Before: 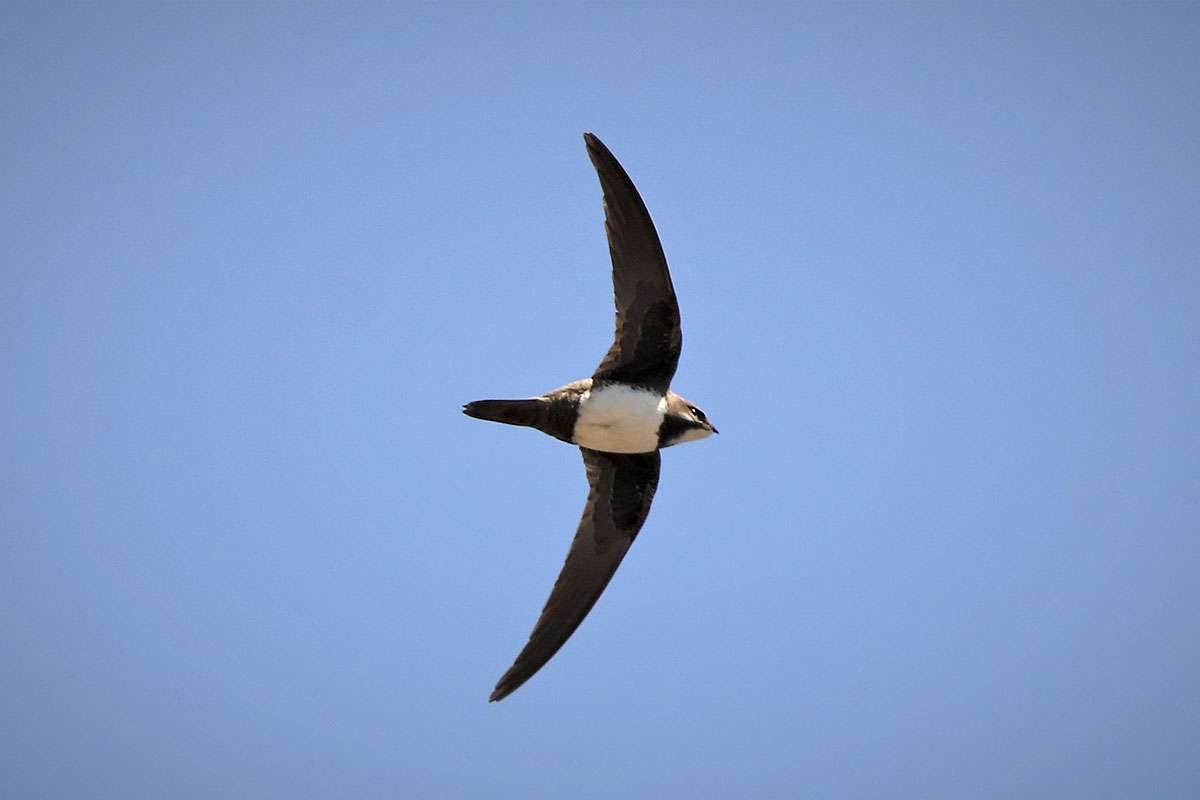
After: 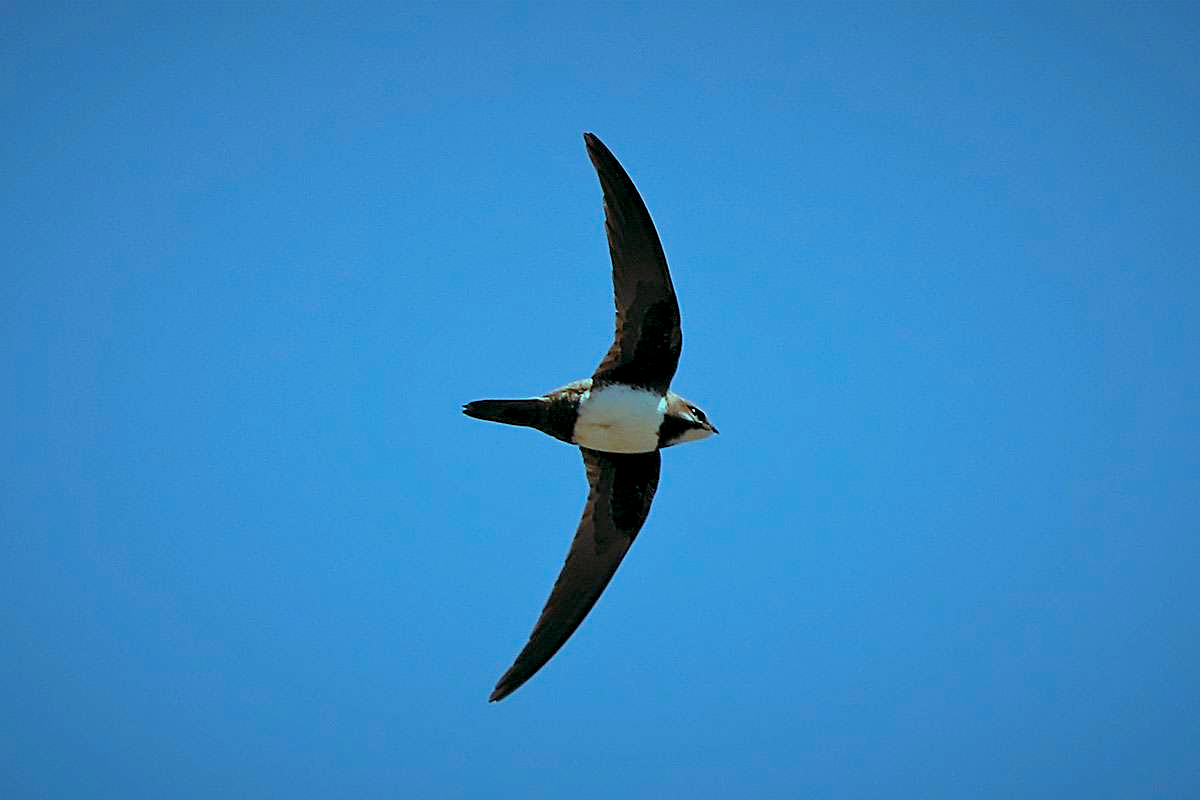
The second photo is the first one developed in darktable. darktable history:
sharpen: on, module defaults
color balance rgb: shadows lift › luminance -7.7%, shadows lift › chroma 2.13%, shadows lift › hue 165.27°, power › luminance -7.77%, power › chroma 1.34%, power › hue 330.55°, highlights gain › luminance -33.33%, highlights gain › chroma 5.68%, highlights gain › hue 217.2°, global offset › luminance -0.33%, global offset › chroma 0.11%, global offset › hue 165.27°, perceptual saturation grading › global saturation 27.72%, perceptual saturation grading › highlights -25%, perceptual saturation grading › mid-tones 25%, perceptual saturation grading › shadows 50%
color balance: contrast fulcrum 17.78%
